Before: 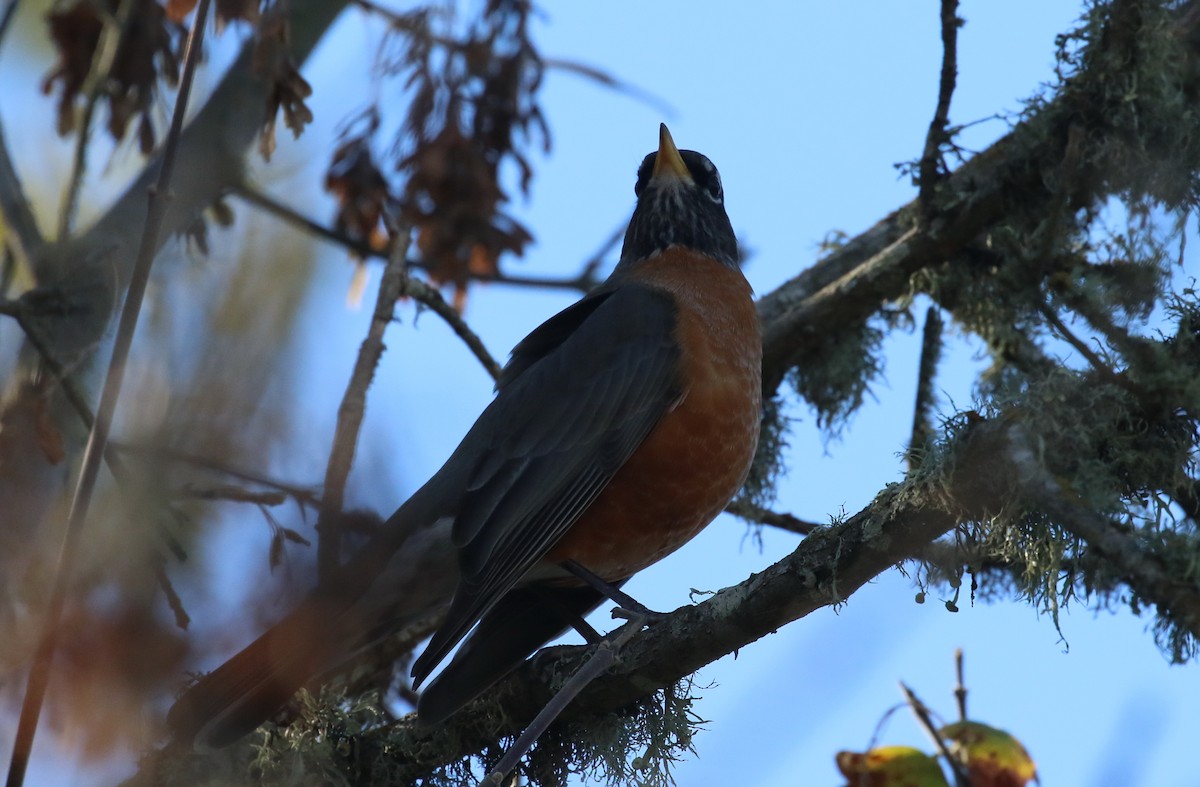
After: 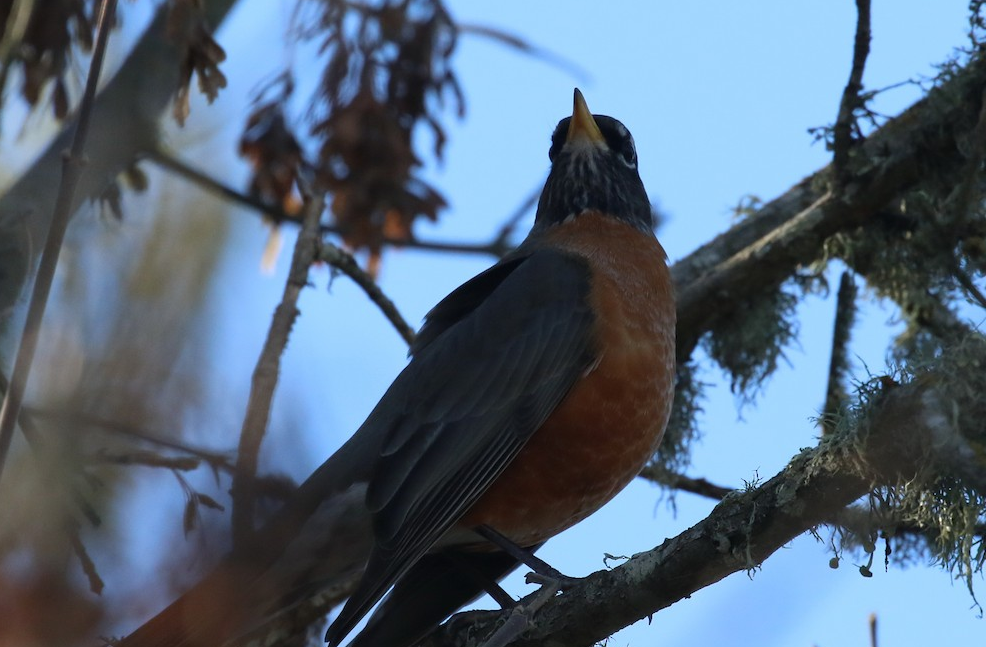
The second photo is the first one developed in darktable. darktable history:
rotate and perspective: crop left 0, crop top 0
crop and rotate: left 7.196%, top 4.574%, right 10.605%, bottom 13.178%
